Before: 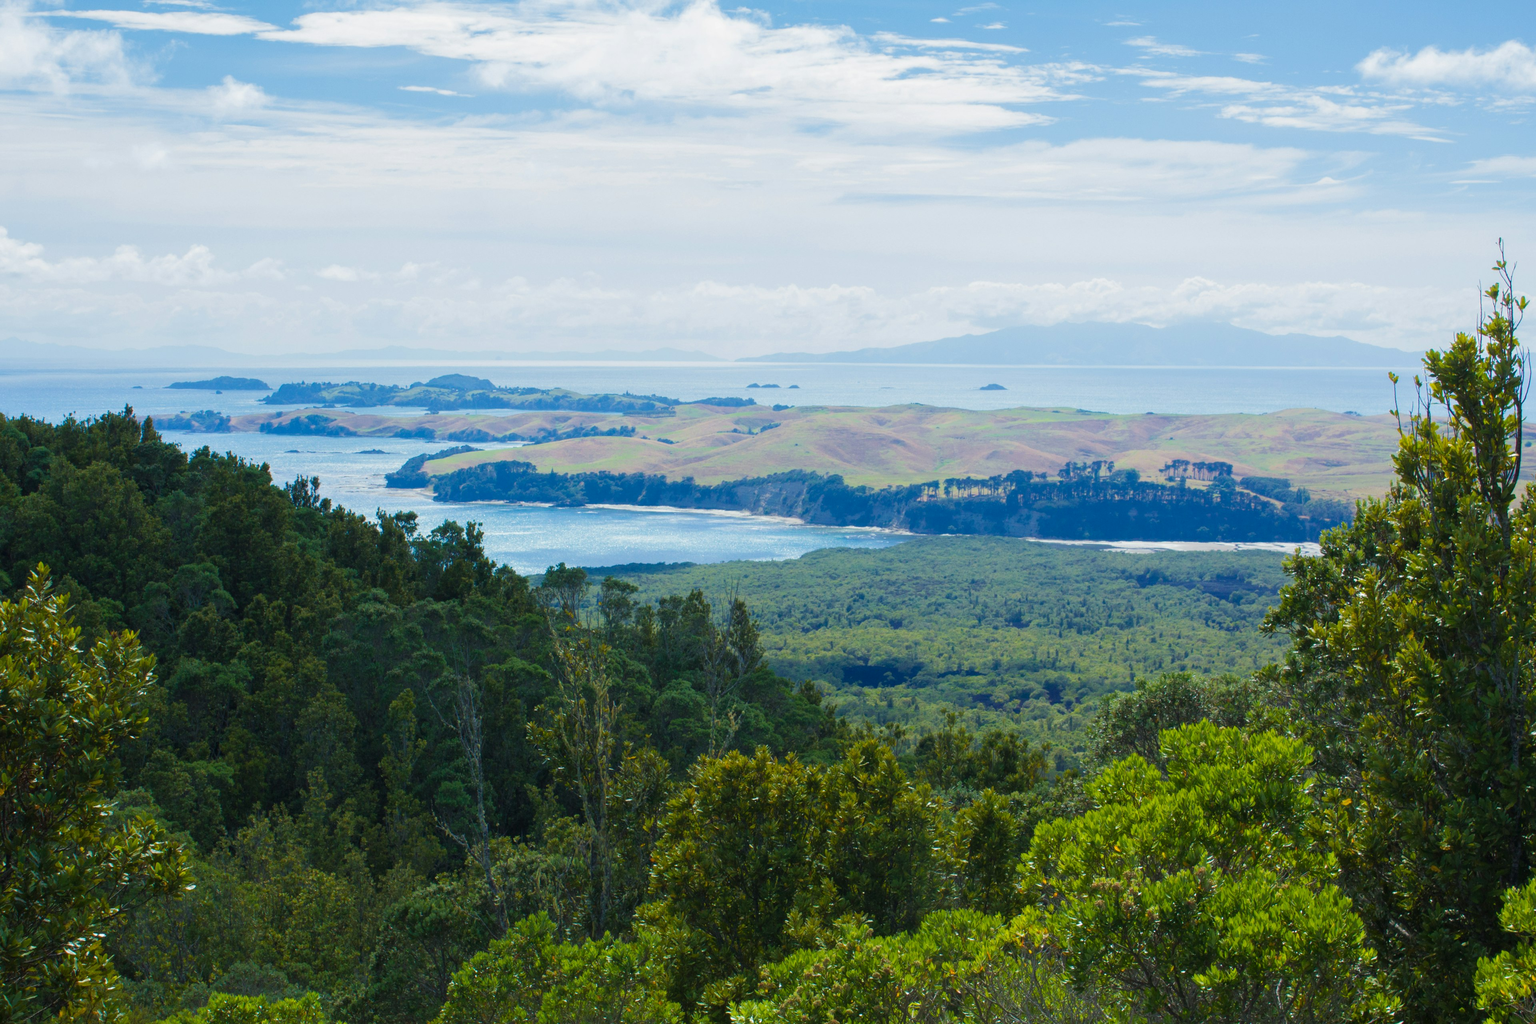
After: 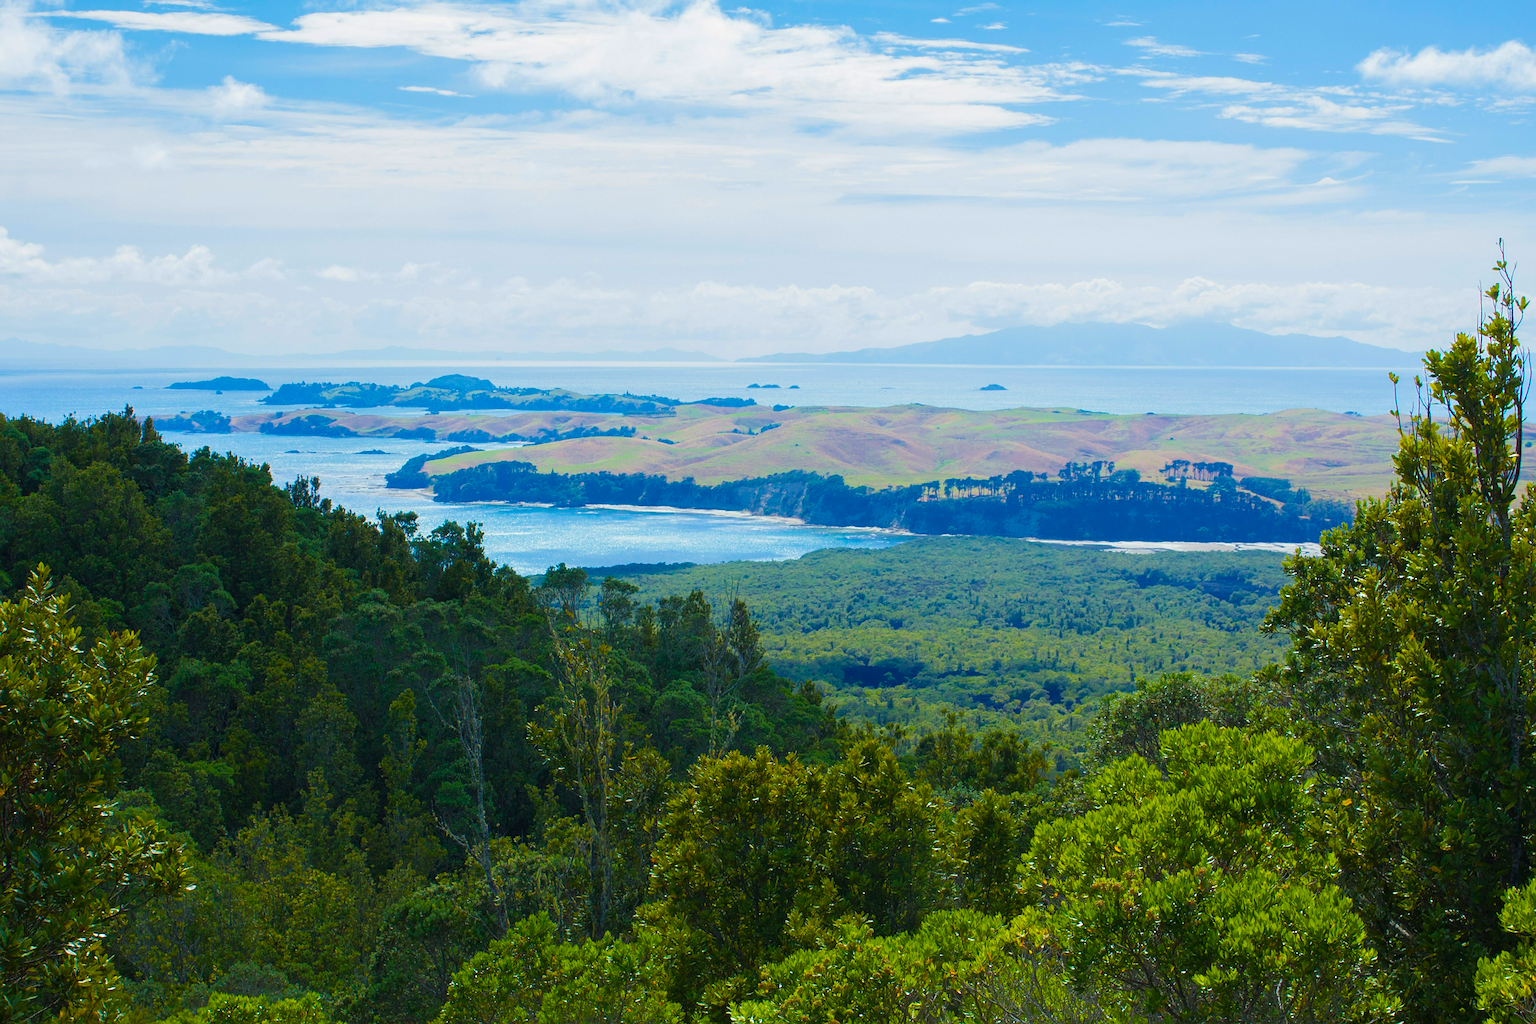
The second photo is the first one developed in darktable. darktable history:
sharpen: on, module defaults
color balance rgb: perceptual saturation grading › global saturation 30%, global vibrance 20%
